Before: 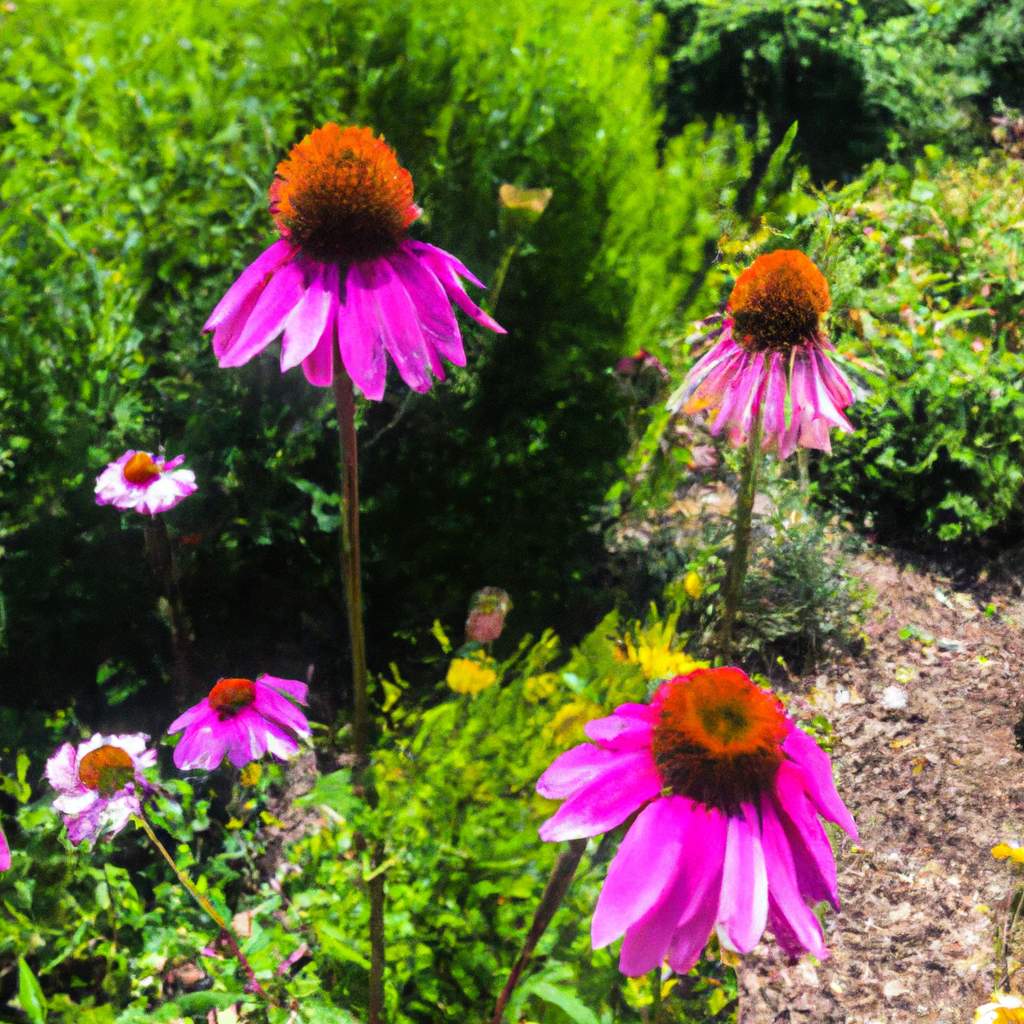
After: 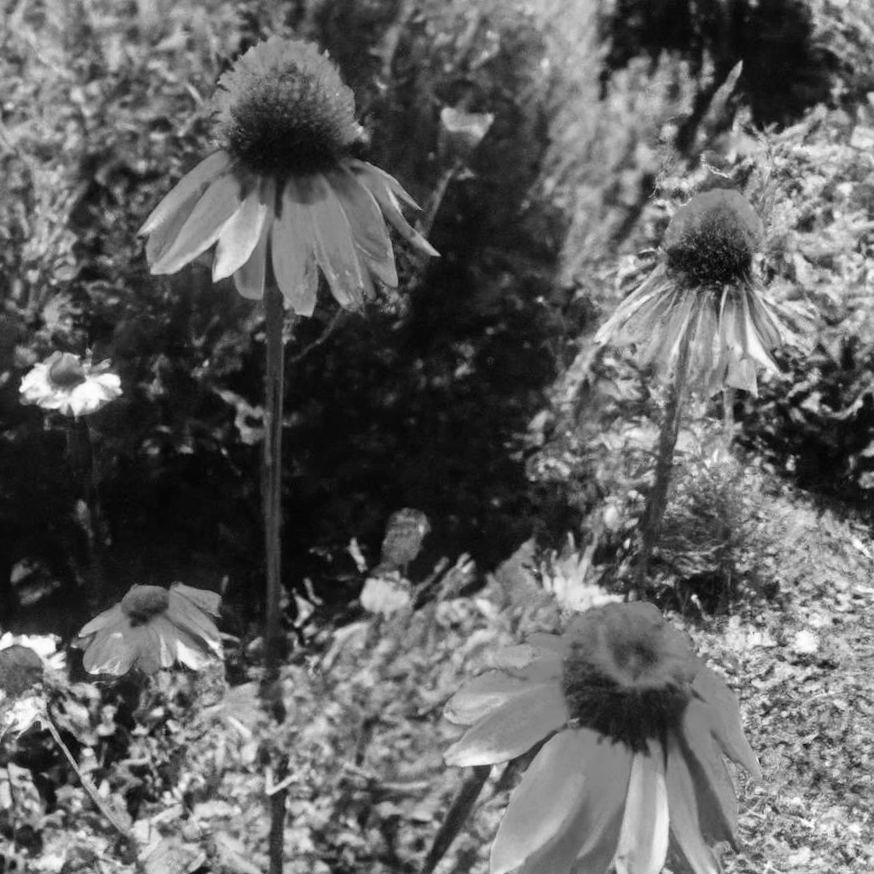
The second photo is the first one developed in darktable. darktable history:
monochrome: on, module defaults
crop and rotate: angle -3.27°, left 5.211%, top 5.211%, right 4.607%, bottom 4.607%
